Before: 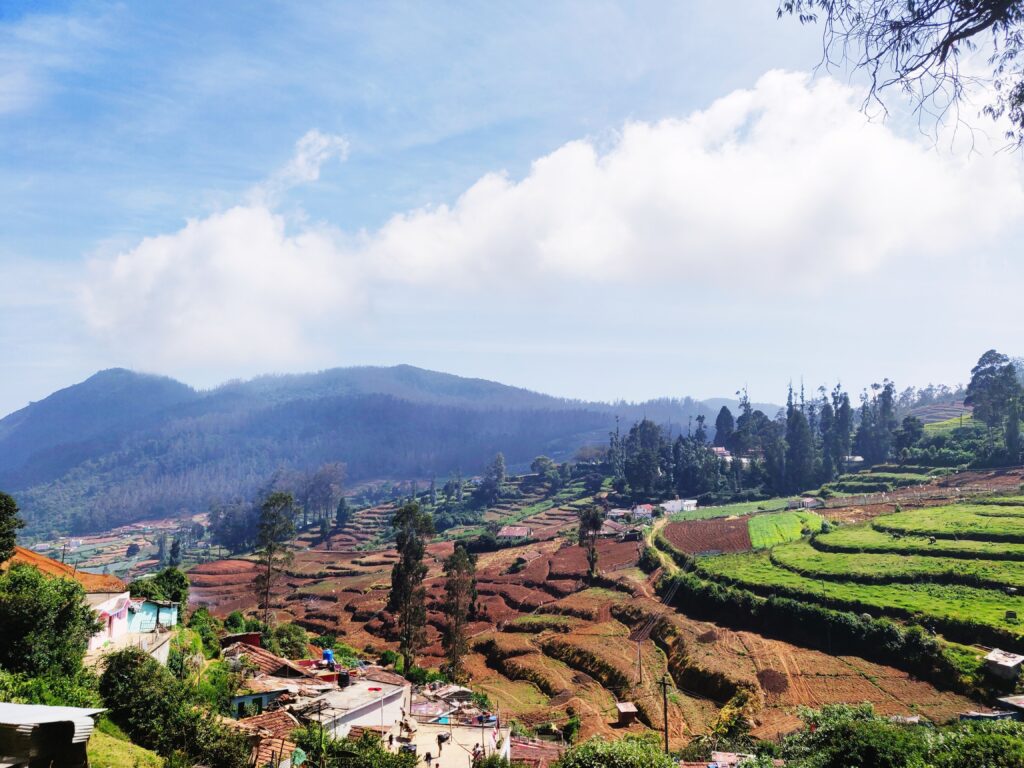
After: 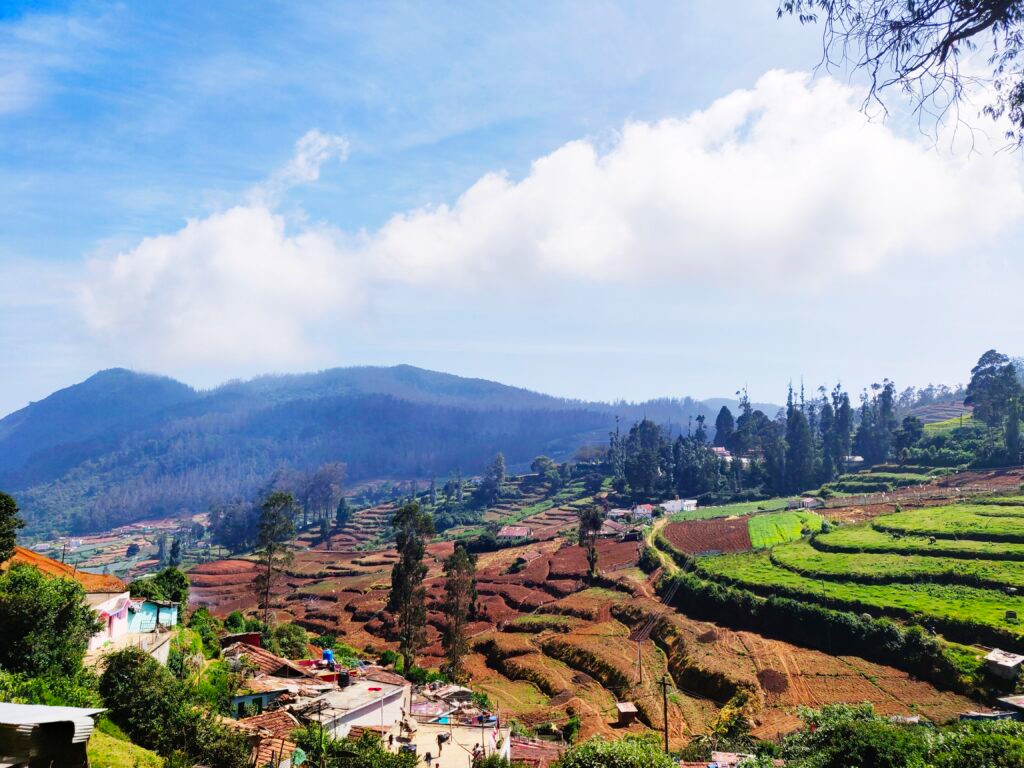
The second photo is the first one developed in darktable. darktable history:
haze removal: compatibility mode true, adaptive false
contrast brightness saturation: contrast 0.04, saturation 0.16
